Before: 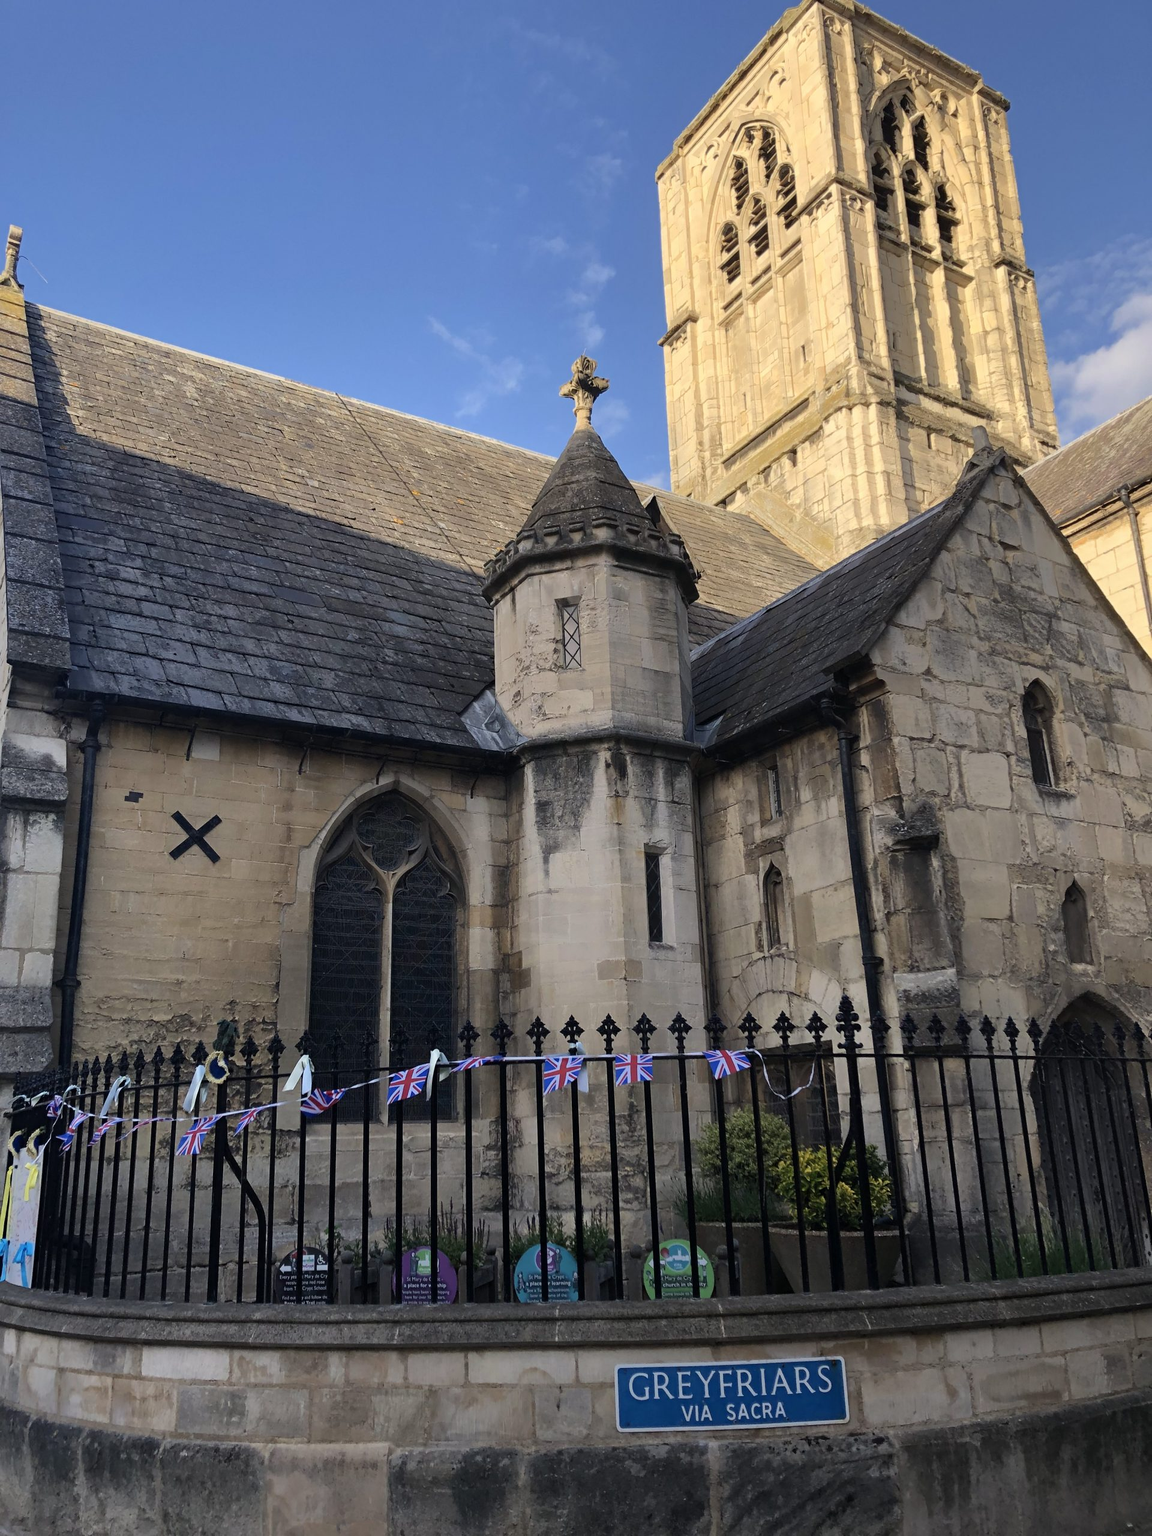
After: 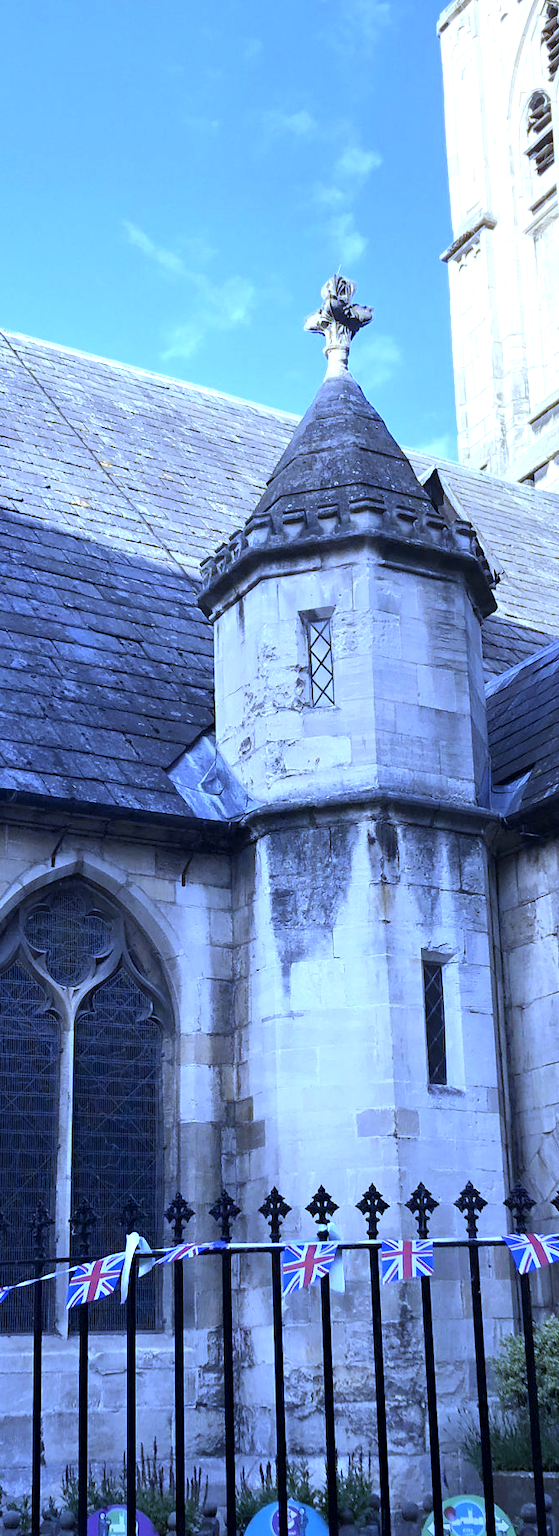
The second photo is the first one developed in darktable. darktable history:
white balance: red 0.766, blue 1.537
crop and rotate: left 29.476%, top 10.214%, right 35.32%, bottom 17.333%
exposure: black level correction 0.001, exposure 1.116 EV, compensate highlight preservation false
